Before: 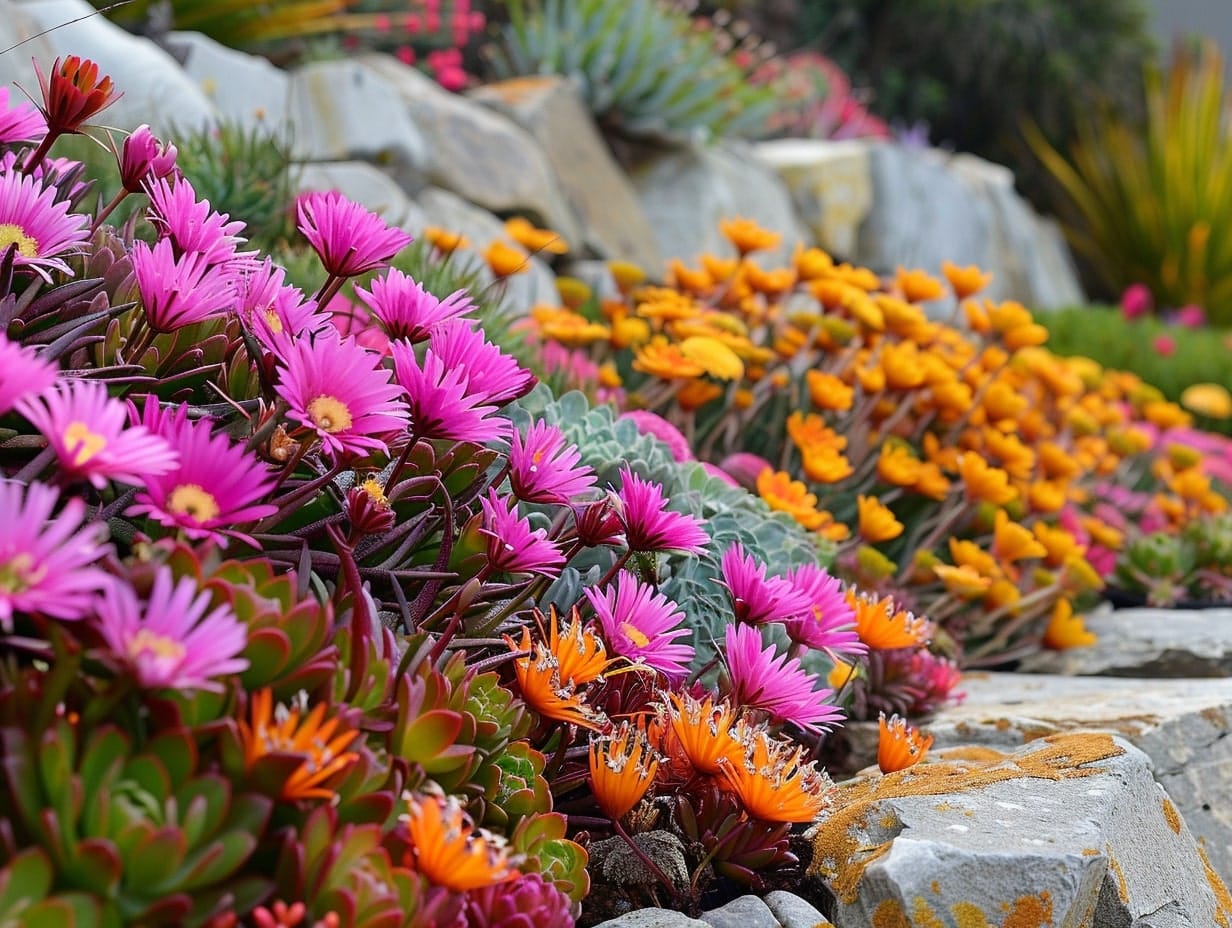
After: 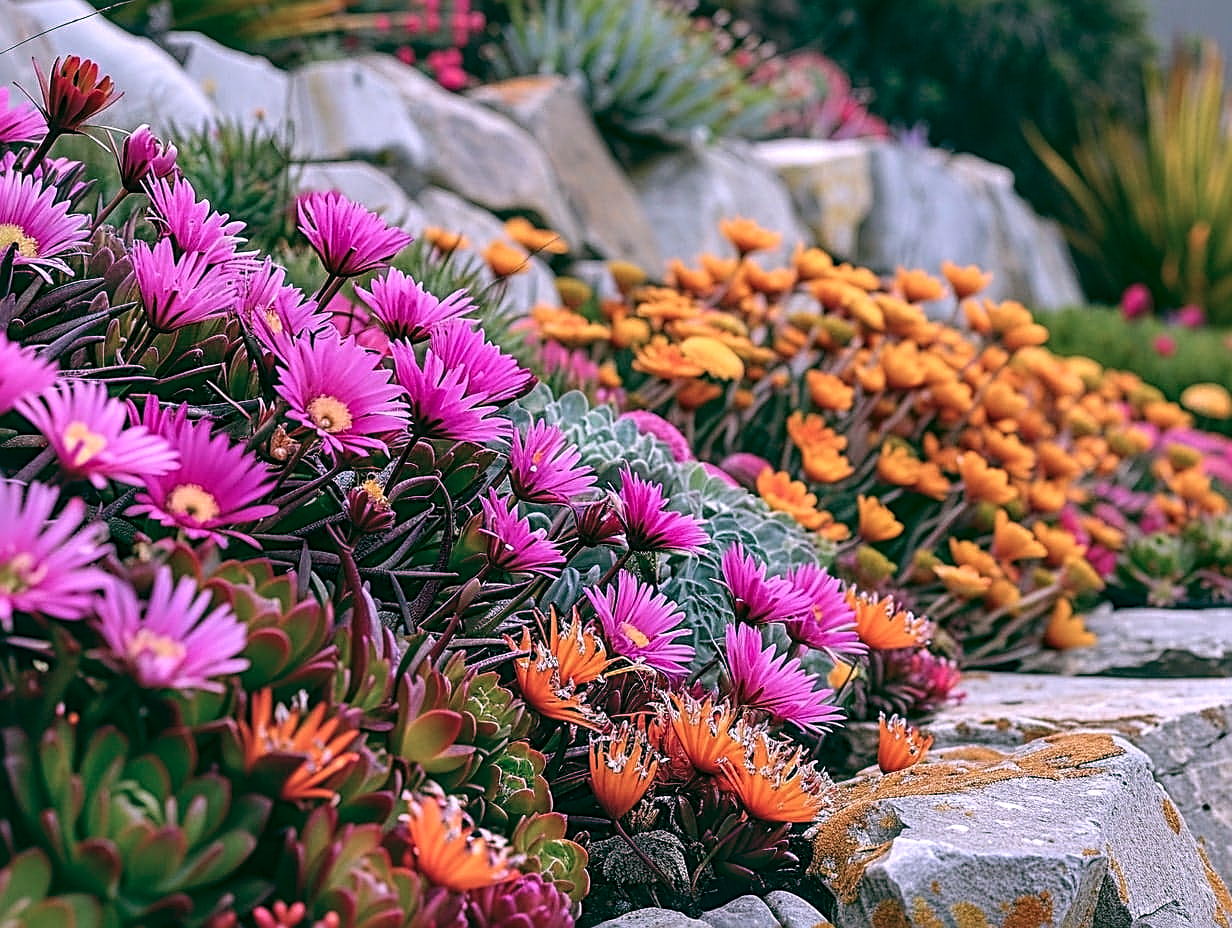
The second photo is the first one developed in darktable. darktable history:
local contrast: detail 150%
color correction: highlights a* 15.03, highlights b* -25.07
sharpen: radius 2.584, amount 0.688
color balance: lift [1.005, 0.99, 1.007, 1.01], gamma [1, 1.034, 1.032, 0.966], gain [0.873, 1.055, 1.067, 0.933]
